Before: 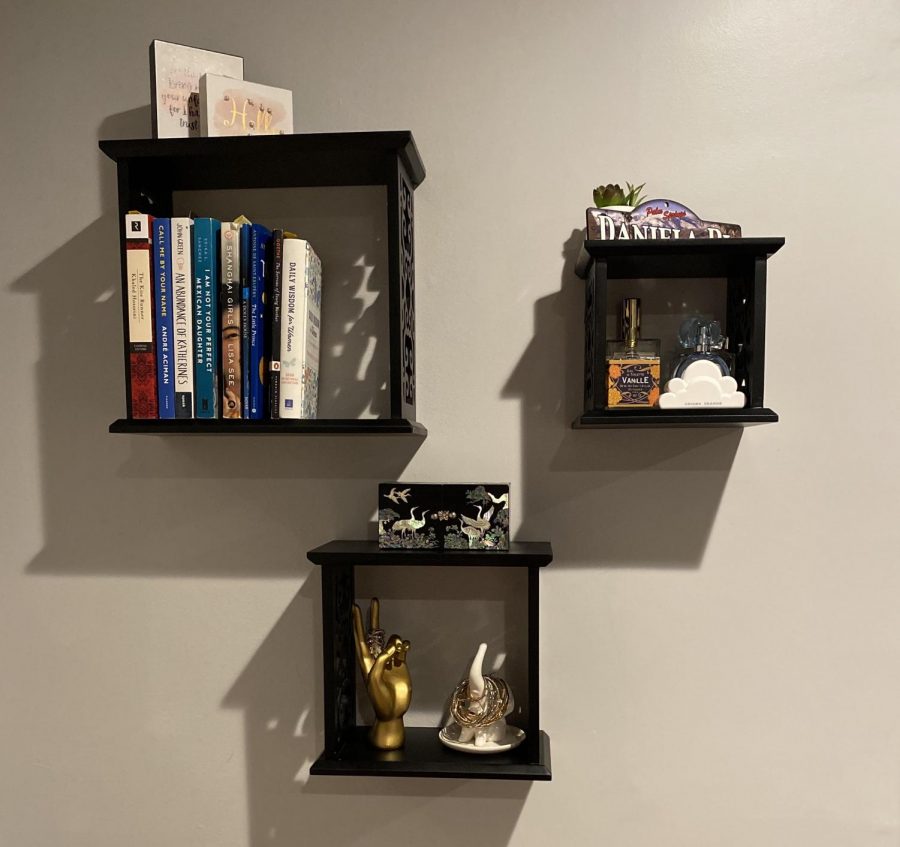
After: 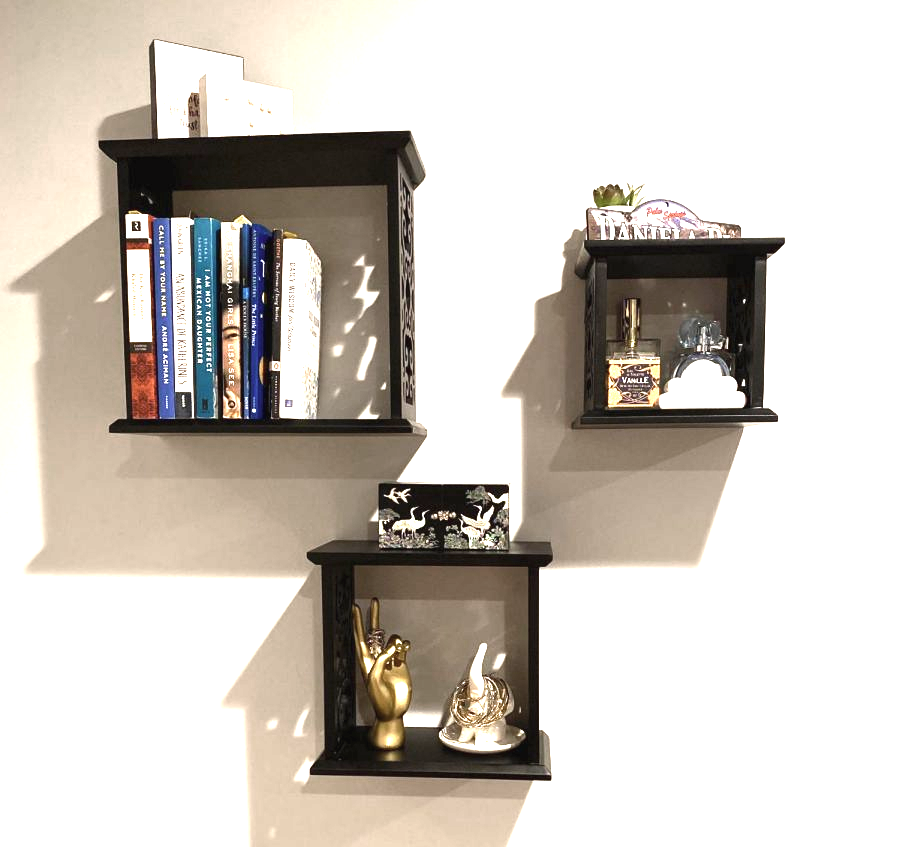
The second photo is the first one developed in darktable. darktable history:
exposure: black level correction 0, exposure 1.675 EV, compensate exposure bias true, compensate highlight preservation false
color correction: saturation 0.8
color balance rgb: shadows lift › chroma 1%, shadows lift › hue 28.8°, power › hue 60°, highlights gain › chroma 1%, highlights gain › hue 60°, global offset › luminance 0.25%, perceptual saturation grading › highlights -20%, perceptual saturation grading › shadows 20%, perceptual brilliance grading › highlights 10%, perceptual brilliance grading › shadows -5%, global vibrance 19.67%
color zones: curves: ch0 [(0, 0.558) (0.143, 0.548) (0.286, 0.447) (0.429, 0.259) (0.571, 0.5) (0.714, 0.5) (0.857, 0.593) (1, 0.558)]; ch1 [(0, 0.543) (0.01, 0.544) (0.12, 0.492) (0.248, 0.458) (0.5, 0.534) (0.748, 0.5) (0.99, 0.469) (1, 0.543)]; ch2 [(0, 0.507) (0.143, 0.522) (0.286, 0.505) (0.429, 0.5) (0.571, 0.5) (0.714, 0.5) (0.857, 0.5) (1, 0.507)]
